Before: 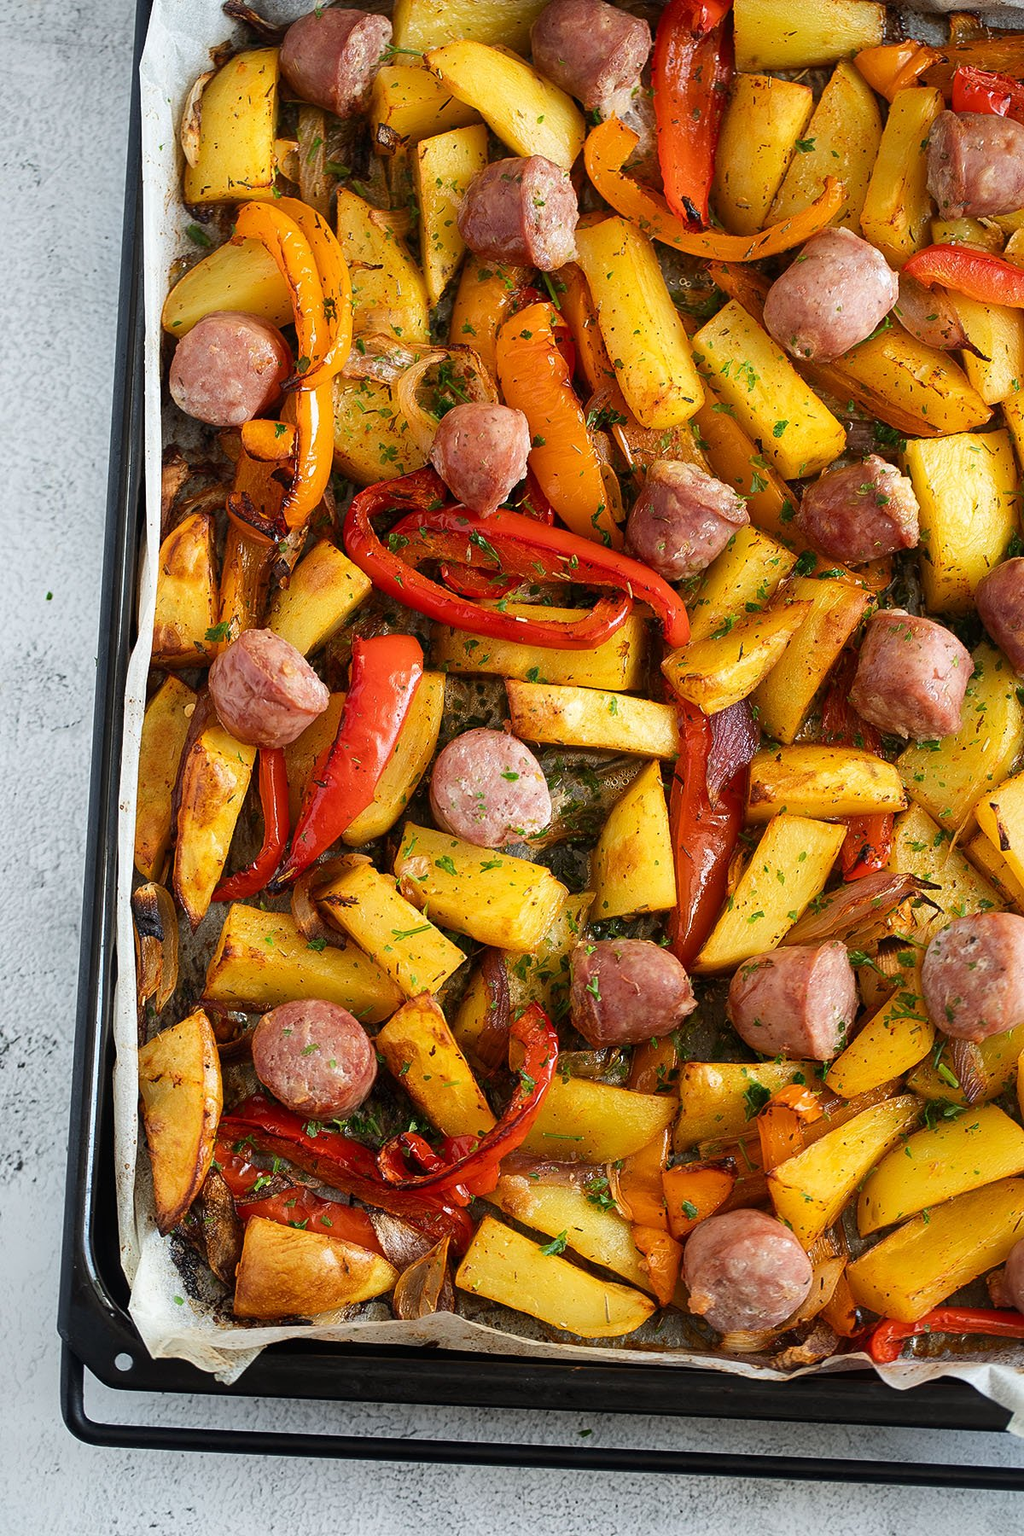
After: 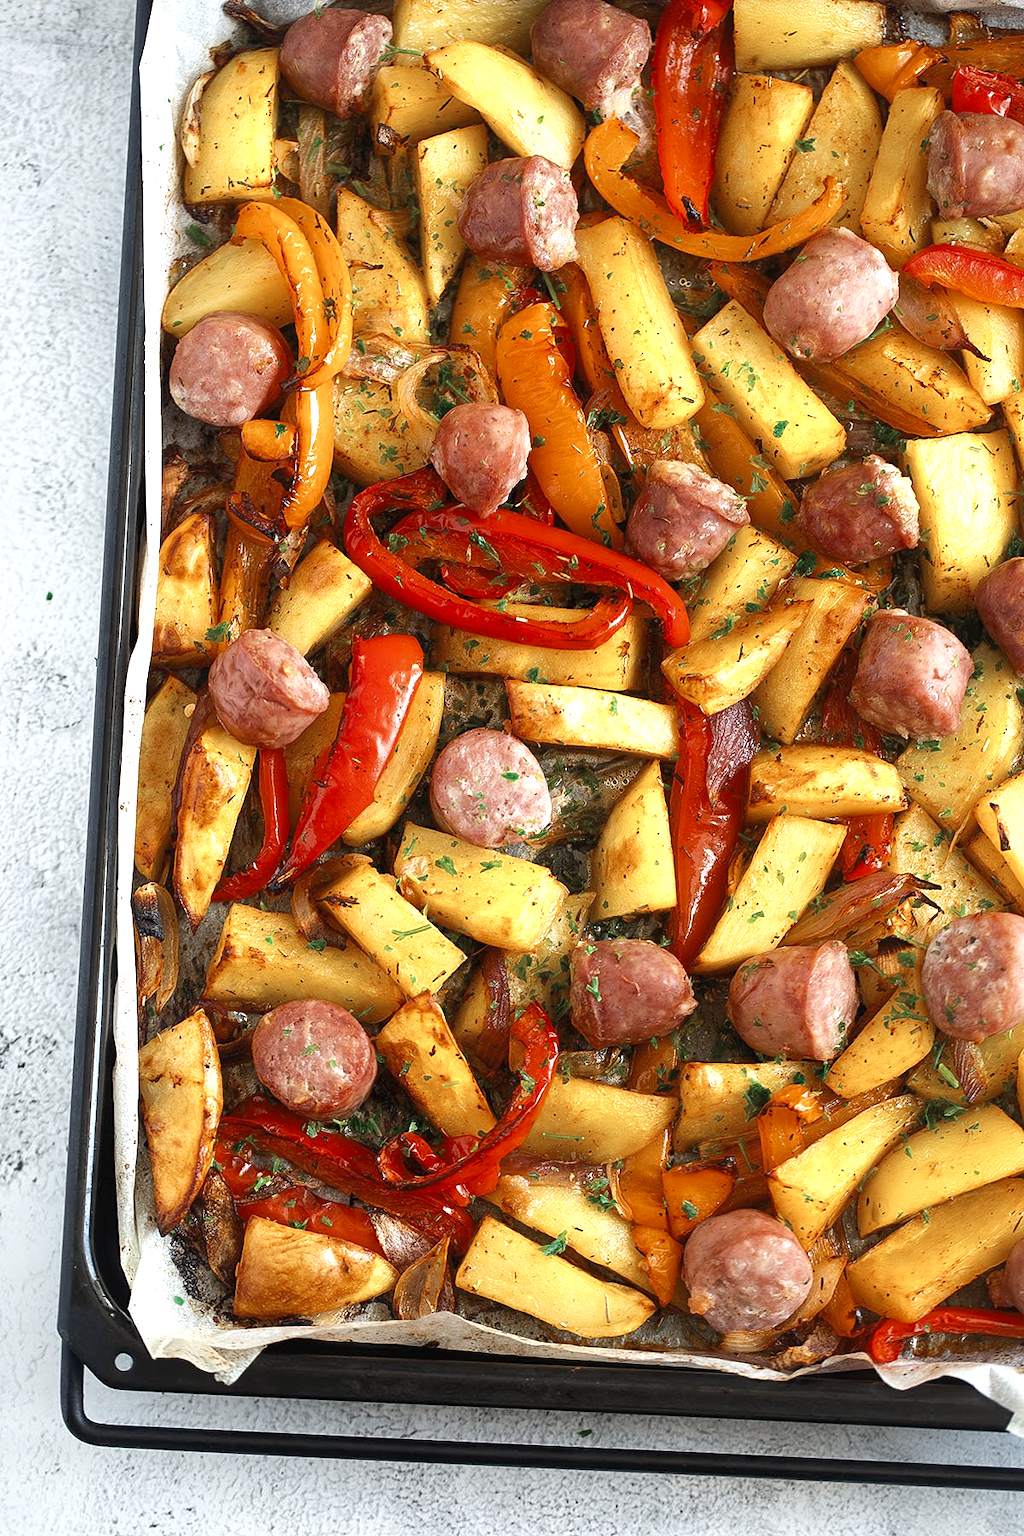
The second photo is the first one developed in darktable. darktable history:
shadows and highlights: shadows 25, highlights -25
exposure: black level correction 0, exposure 0.7 EV, compensate exposure bias true, compensate highlight preservation false
color zones: curves: ch0 [(0, 0.5) (0.125, 0.4) (0.25, 0.5) (0.375, 0.4) (0.5, 0.4) (0.625, 0.35) (0.75, 0.35) (0.875, 0.5)]; ch1 [(0, 0.35) (0.125, 0.45) (0.25, 0.35) (0.375, 0.35) (0.5, 0.35) (0.625, 0.35) (0.75, 0.45) (0.875, 0.35)]; ch2 [(0, 0.6) (0.125, 0.5) (0.25, 0.5) (0.375, 0.6) (0.5, 0.6) (0.625, 0.5) (0.75, 0.5) (0.875, 0.5)]
tone equalizer: on, module defaults
